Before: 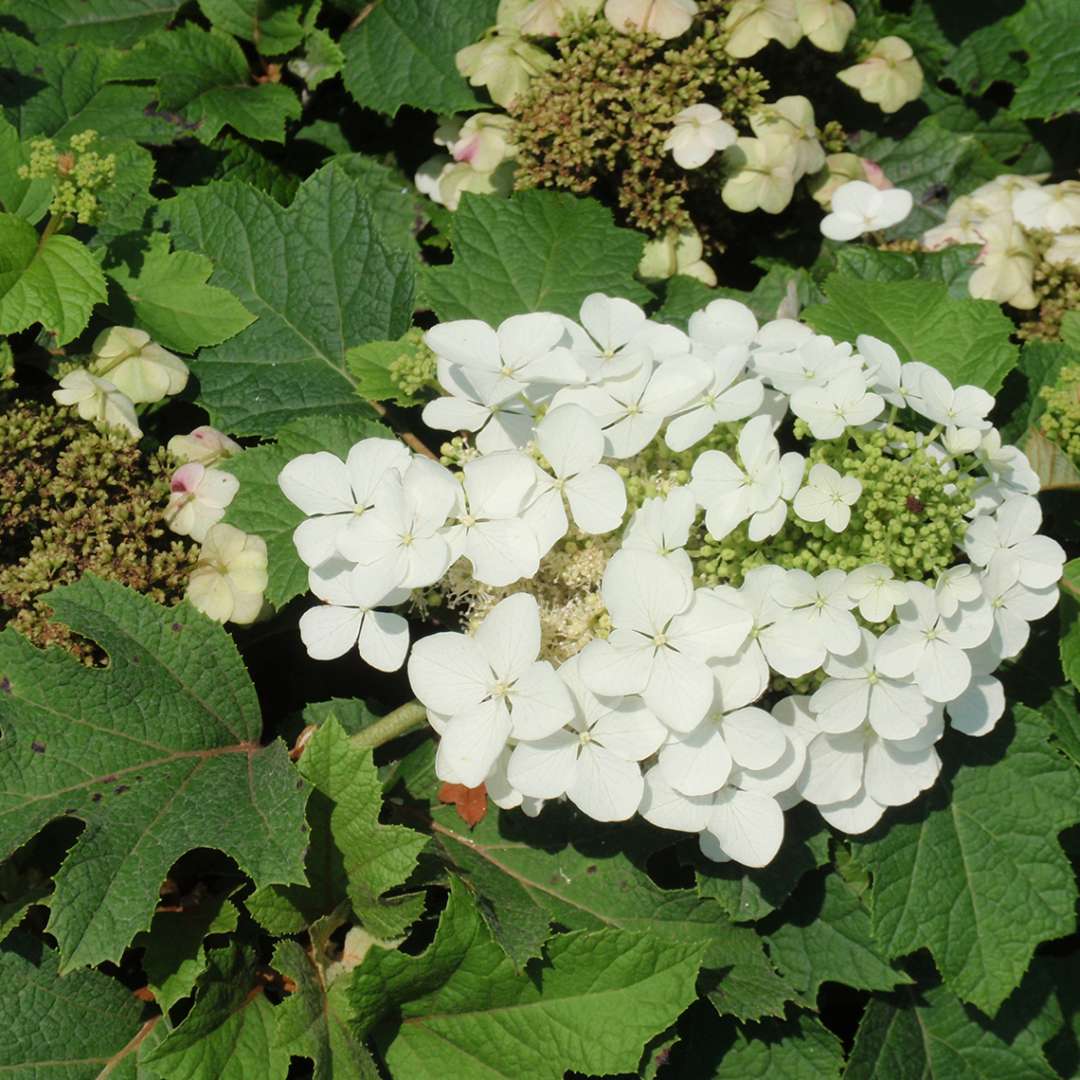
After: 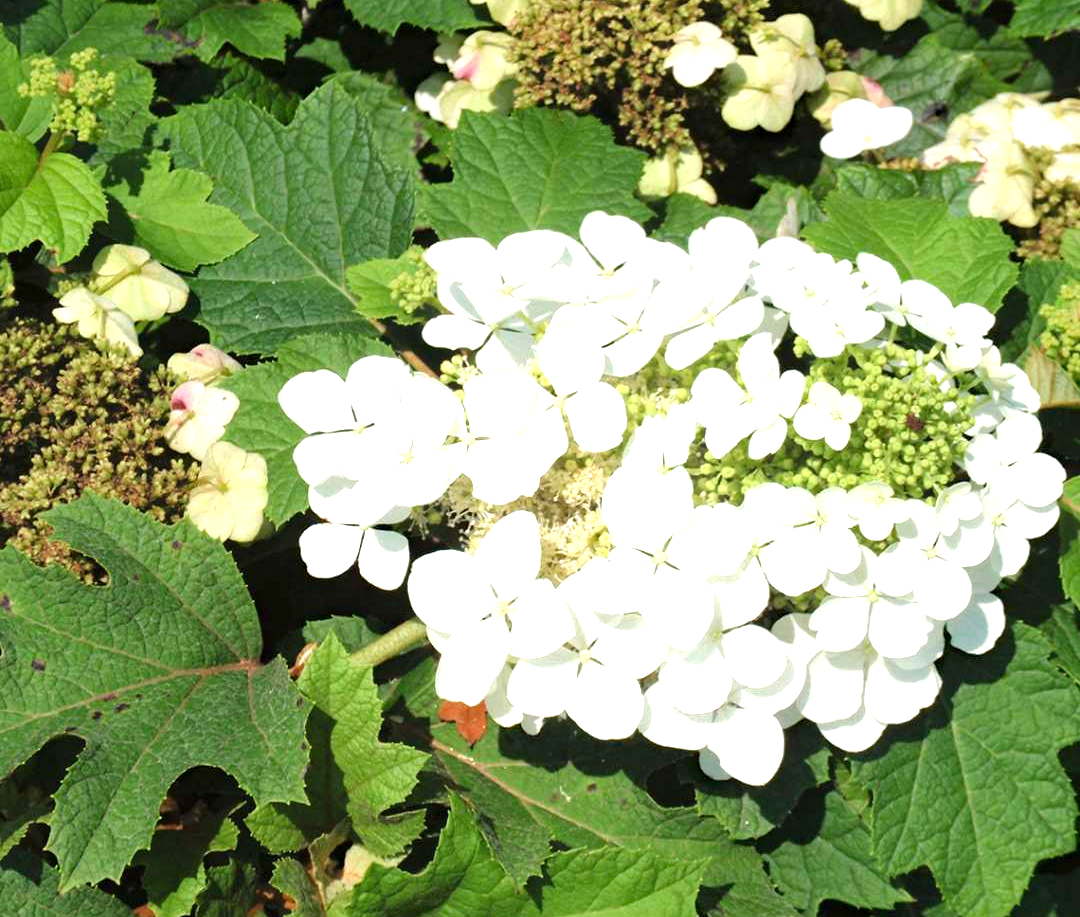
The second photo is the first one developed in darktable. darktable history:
exposure: black level correction 0, exposure 1.001 EV, compensate highlight preservation false
haze removal: compatibility mode true, adaptive false
crop: top 7.599%, bottom 7.472%
